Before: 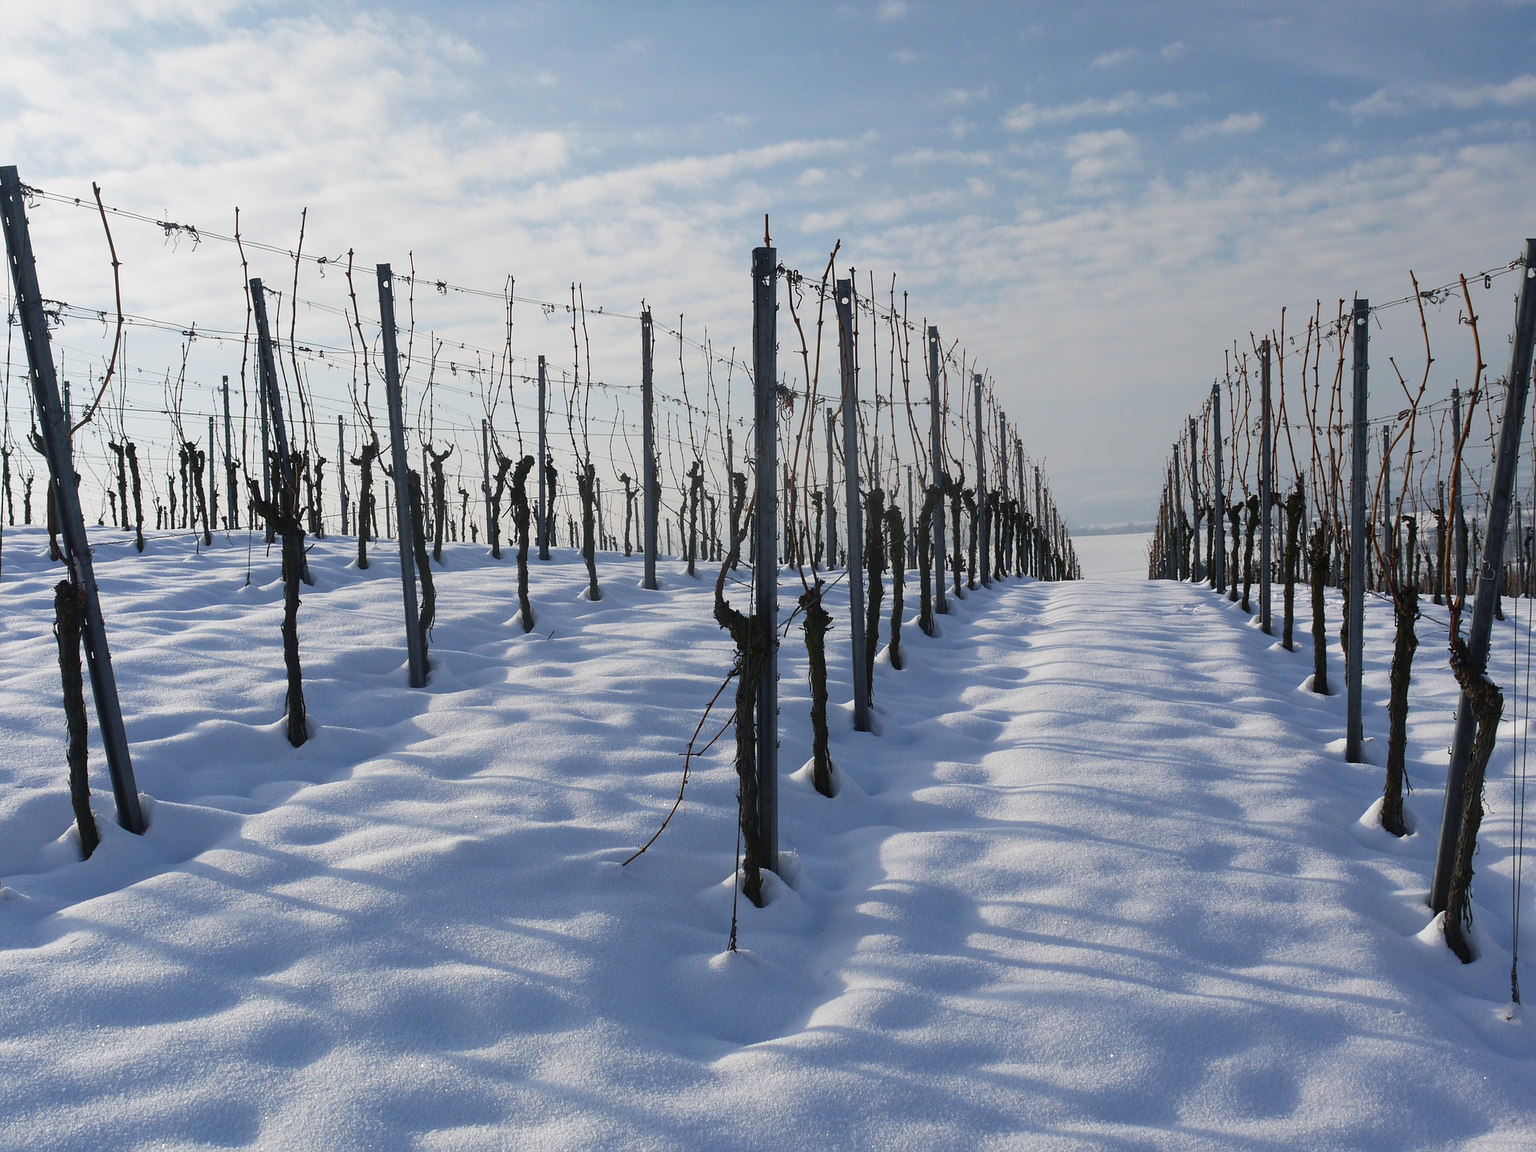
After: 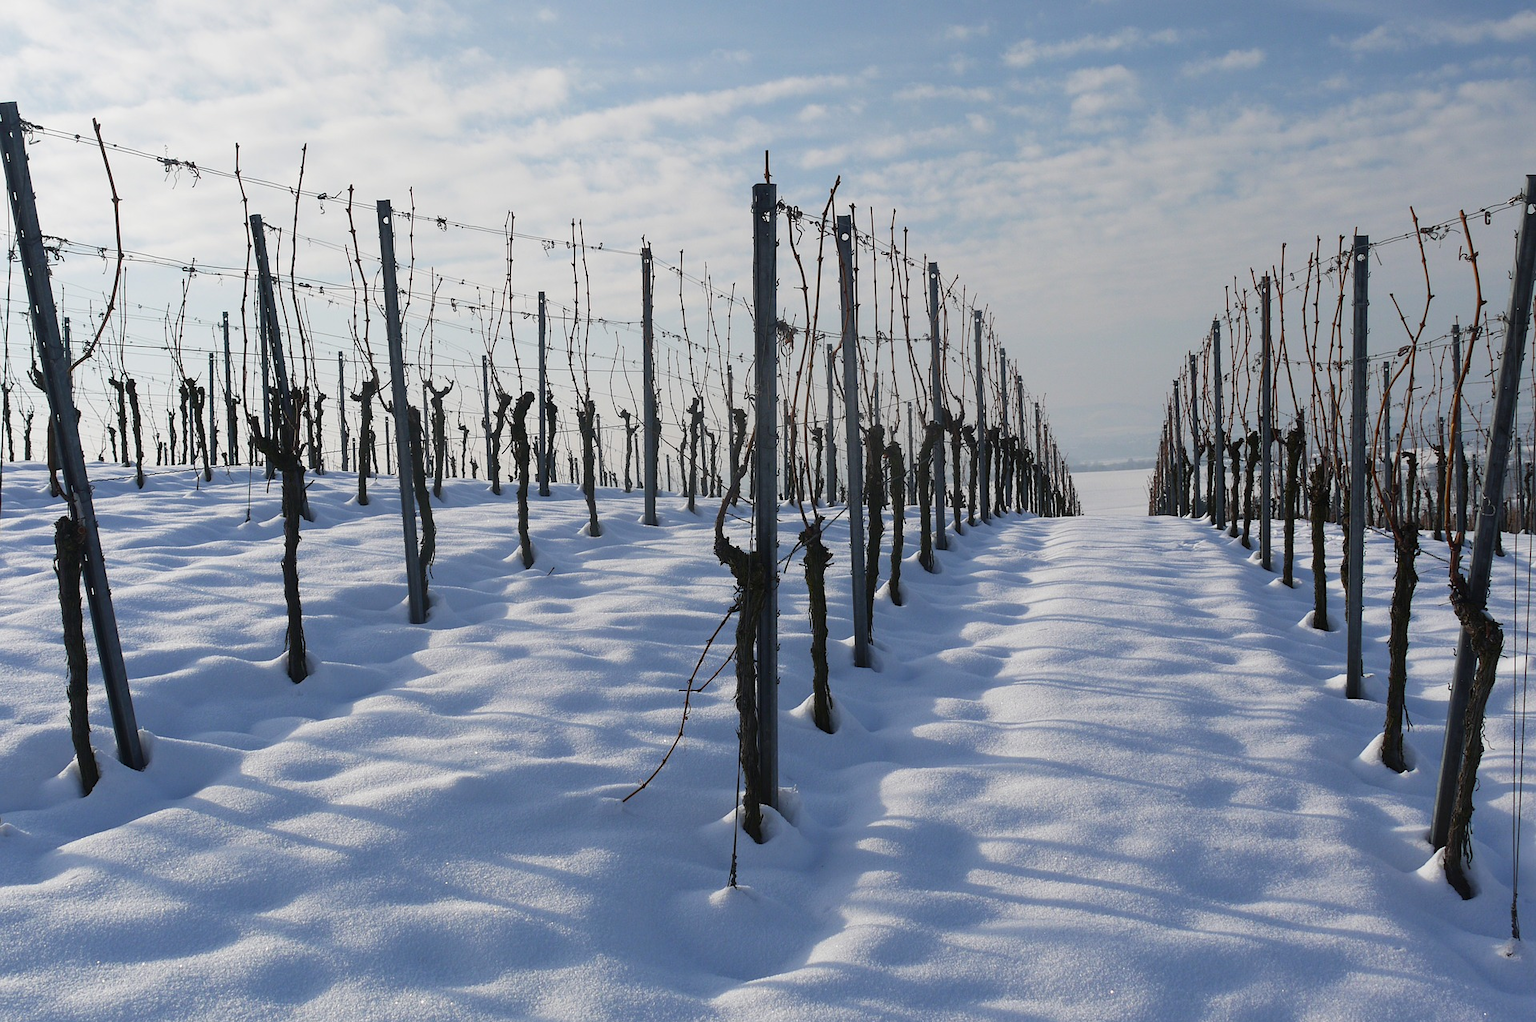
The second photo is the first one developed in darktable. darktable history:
crop and rotate: top 5.609%, bottom 5.609%
vibrance: on, module defaults
